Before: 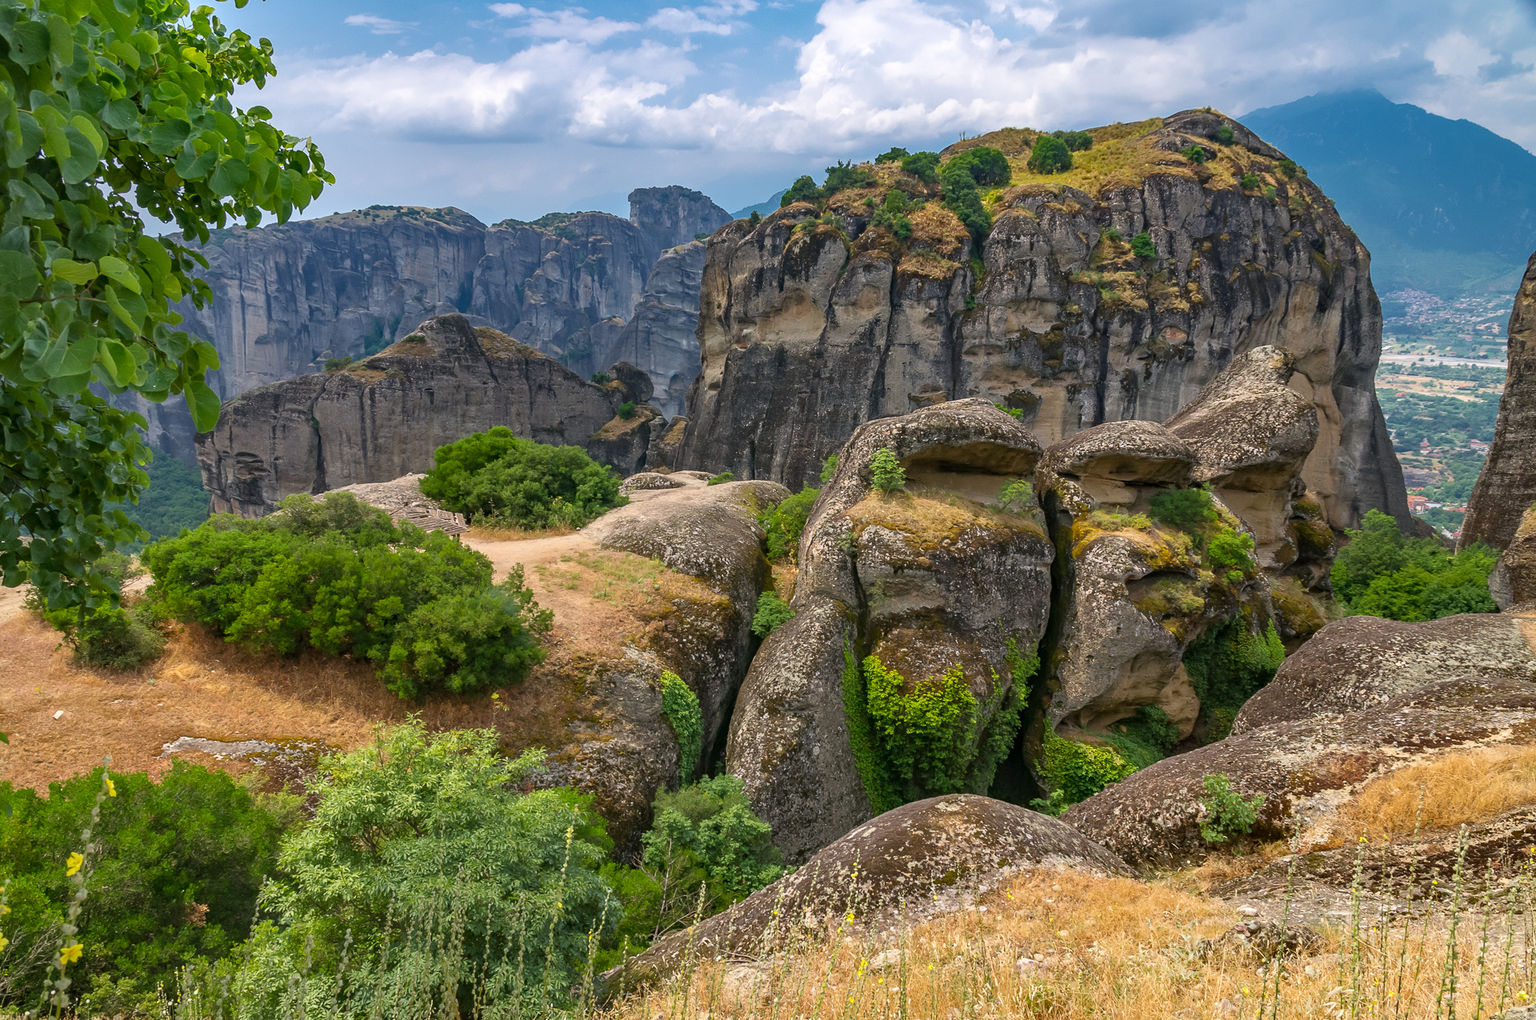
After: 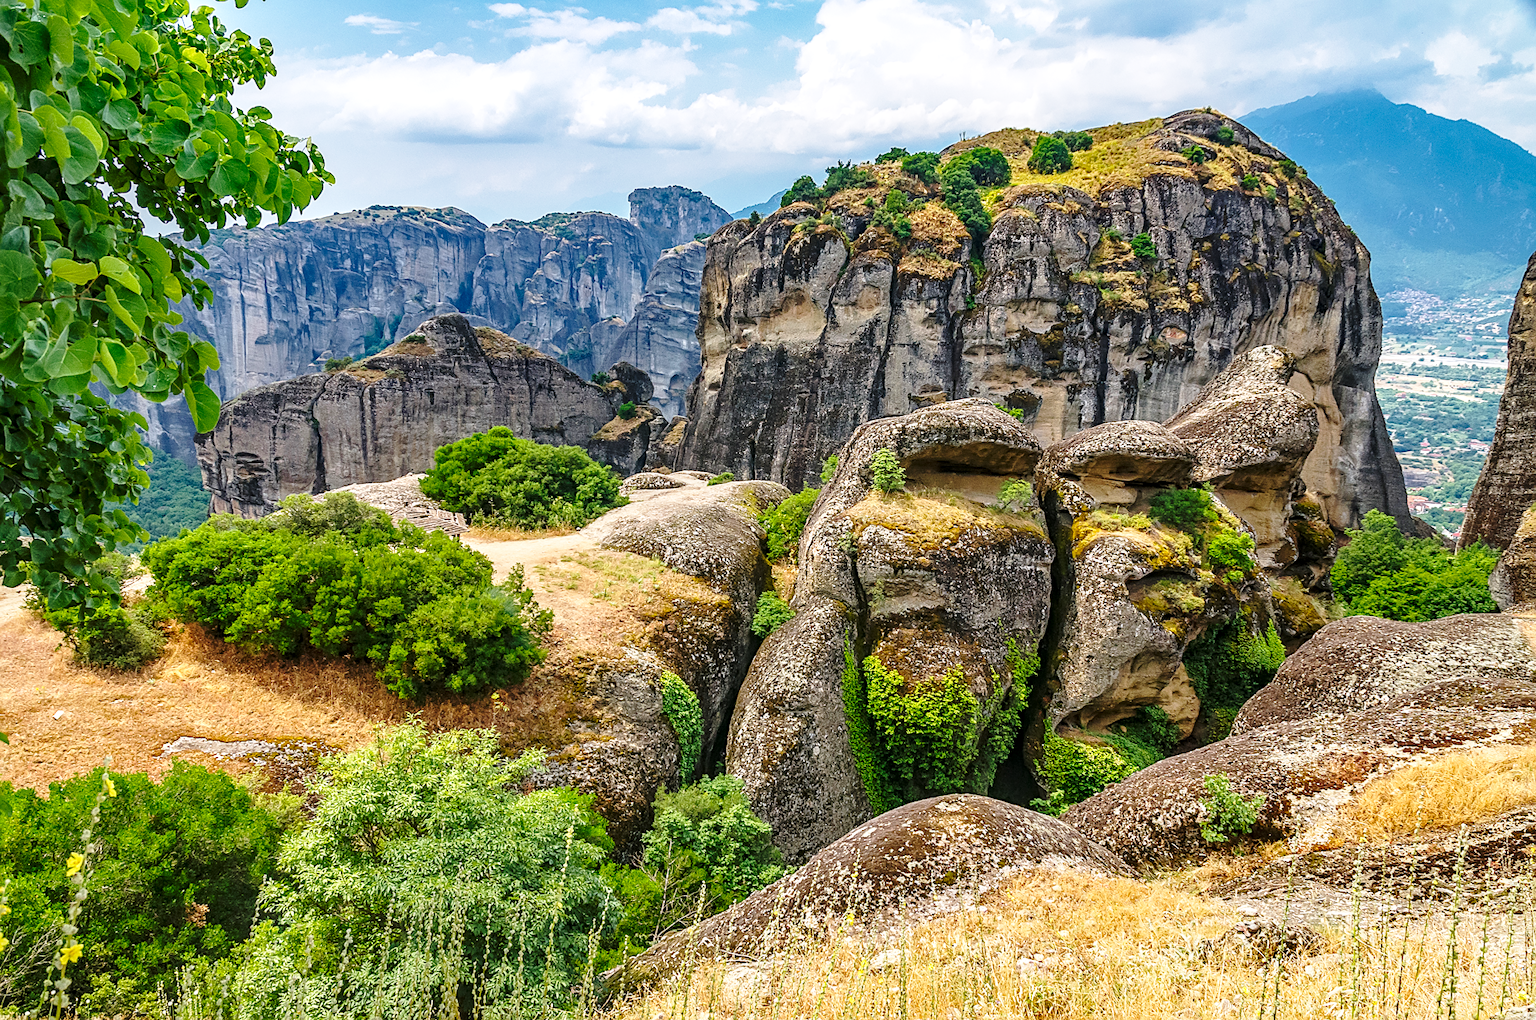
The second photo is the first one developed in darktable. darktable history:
sharpen: on, module defaults
local contrast: on, module defaults
base curve: curves: ch0 [(0, 0) (0.036, 0.037) (0.121, 0.228) (0.46, 0.76) (0.859, 0.983) (1, 1)], preserve colors none
